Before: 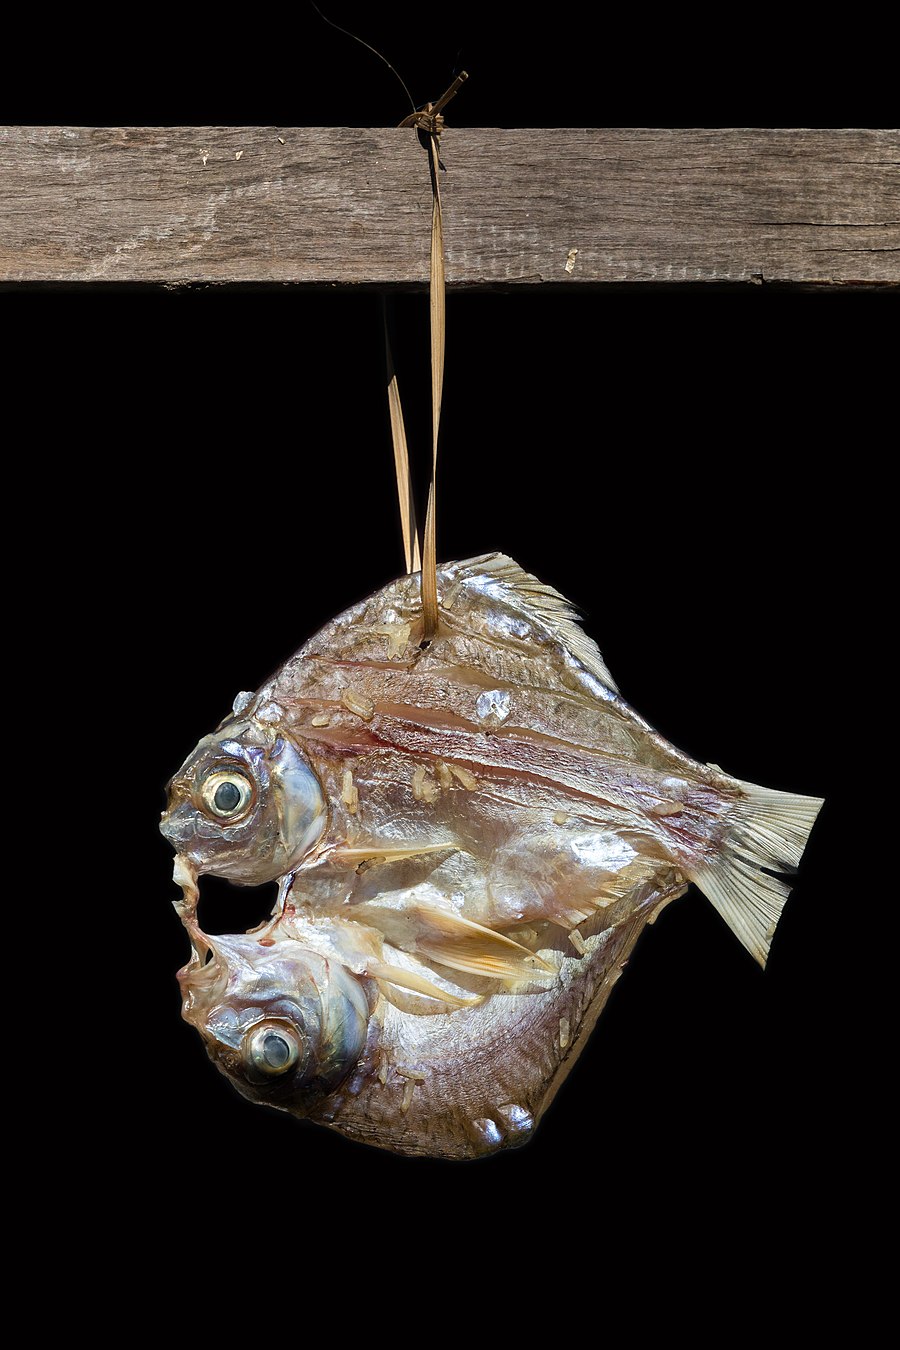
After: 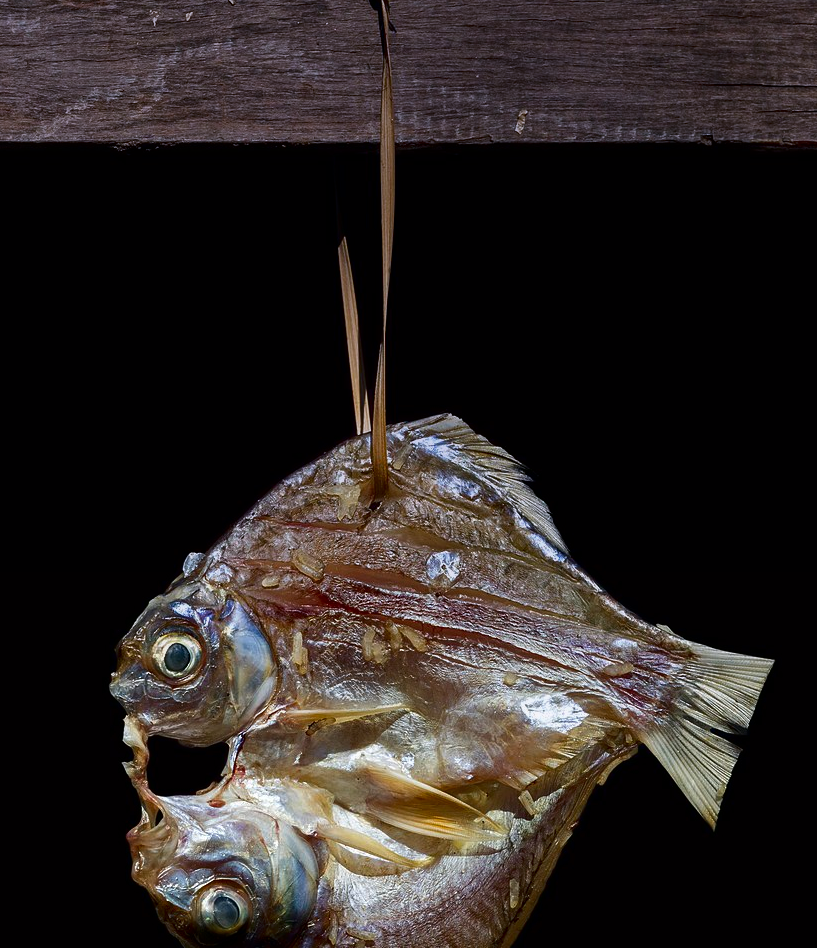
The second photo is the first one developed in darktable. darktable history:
graduated density: hue 238.83°, saturation 50%
contrast brightness saturation: brightness -0.25, saturation 0.2
crop: left 5.596%, top 10.314%, right 3.534%, bottom 19.395%
